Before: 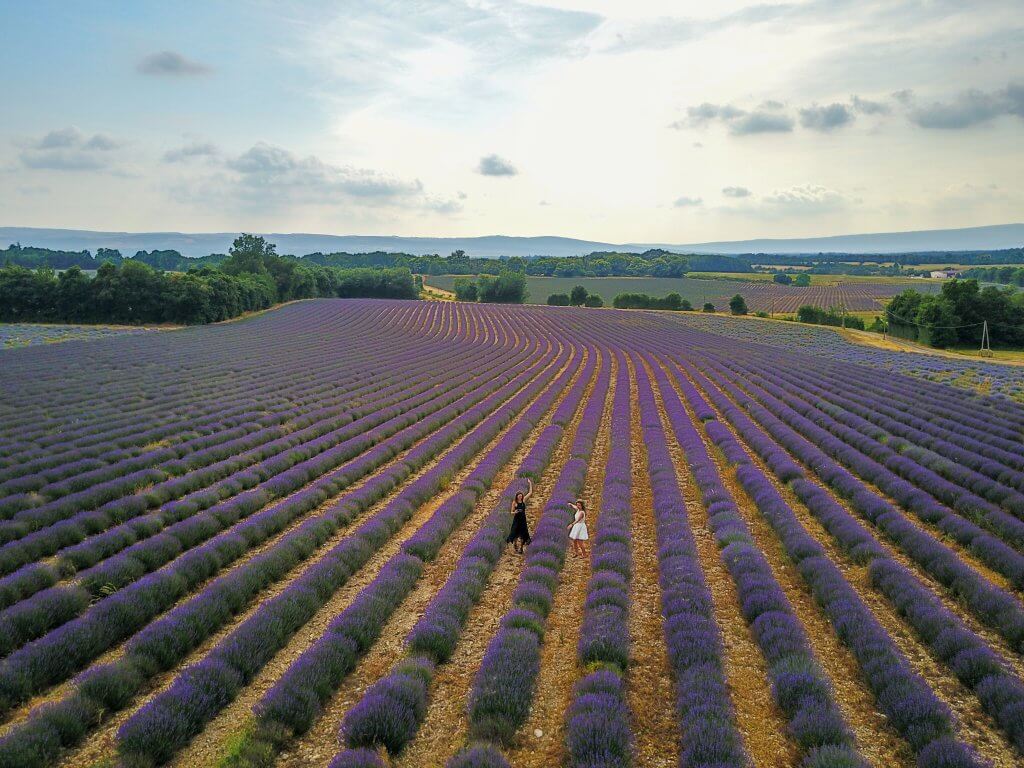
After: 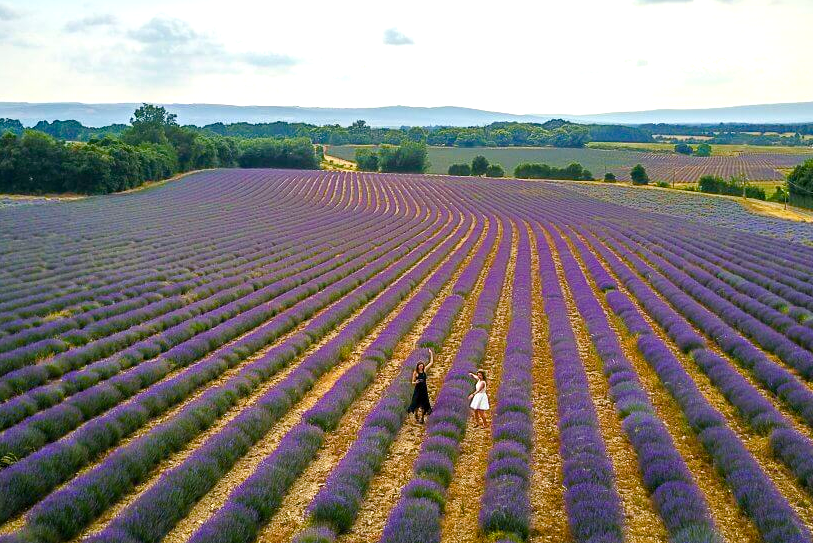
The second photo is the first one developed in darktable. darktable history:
contrast brightness saturation: contrast 0.11, saturation -0.17
crop: left 9.712%, top 16.928%, right 10.845%, bottom 12.332%
color balance rgb: linear chroma grading › shadows -2.2%, linear chroma grading › highlights -15%, linear chroma grading › global chroma -10%, linear chroma grading › mid-tones -10%, perceptual saturation grading › global saturation 45%, perceptual saturation grading › highlights -50%, perceptual saturation grading › shadows 30%, perceptual brilliance grading › global brilliance 18%, global vibrance 45%
